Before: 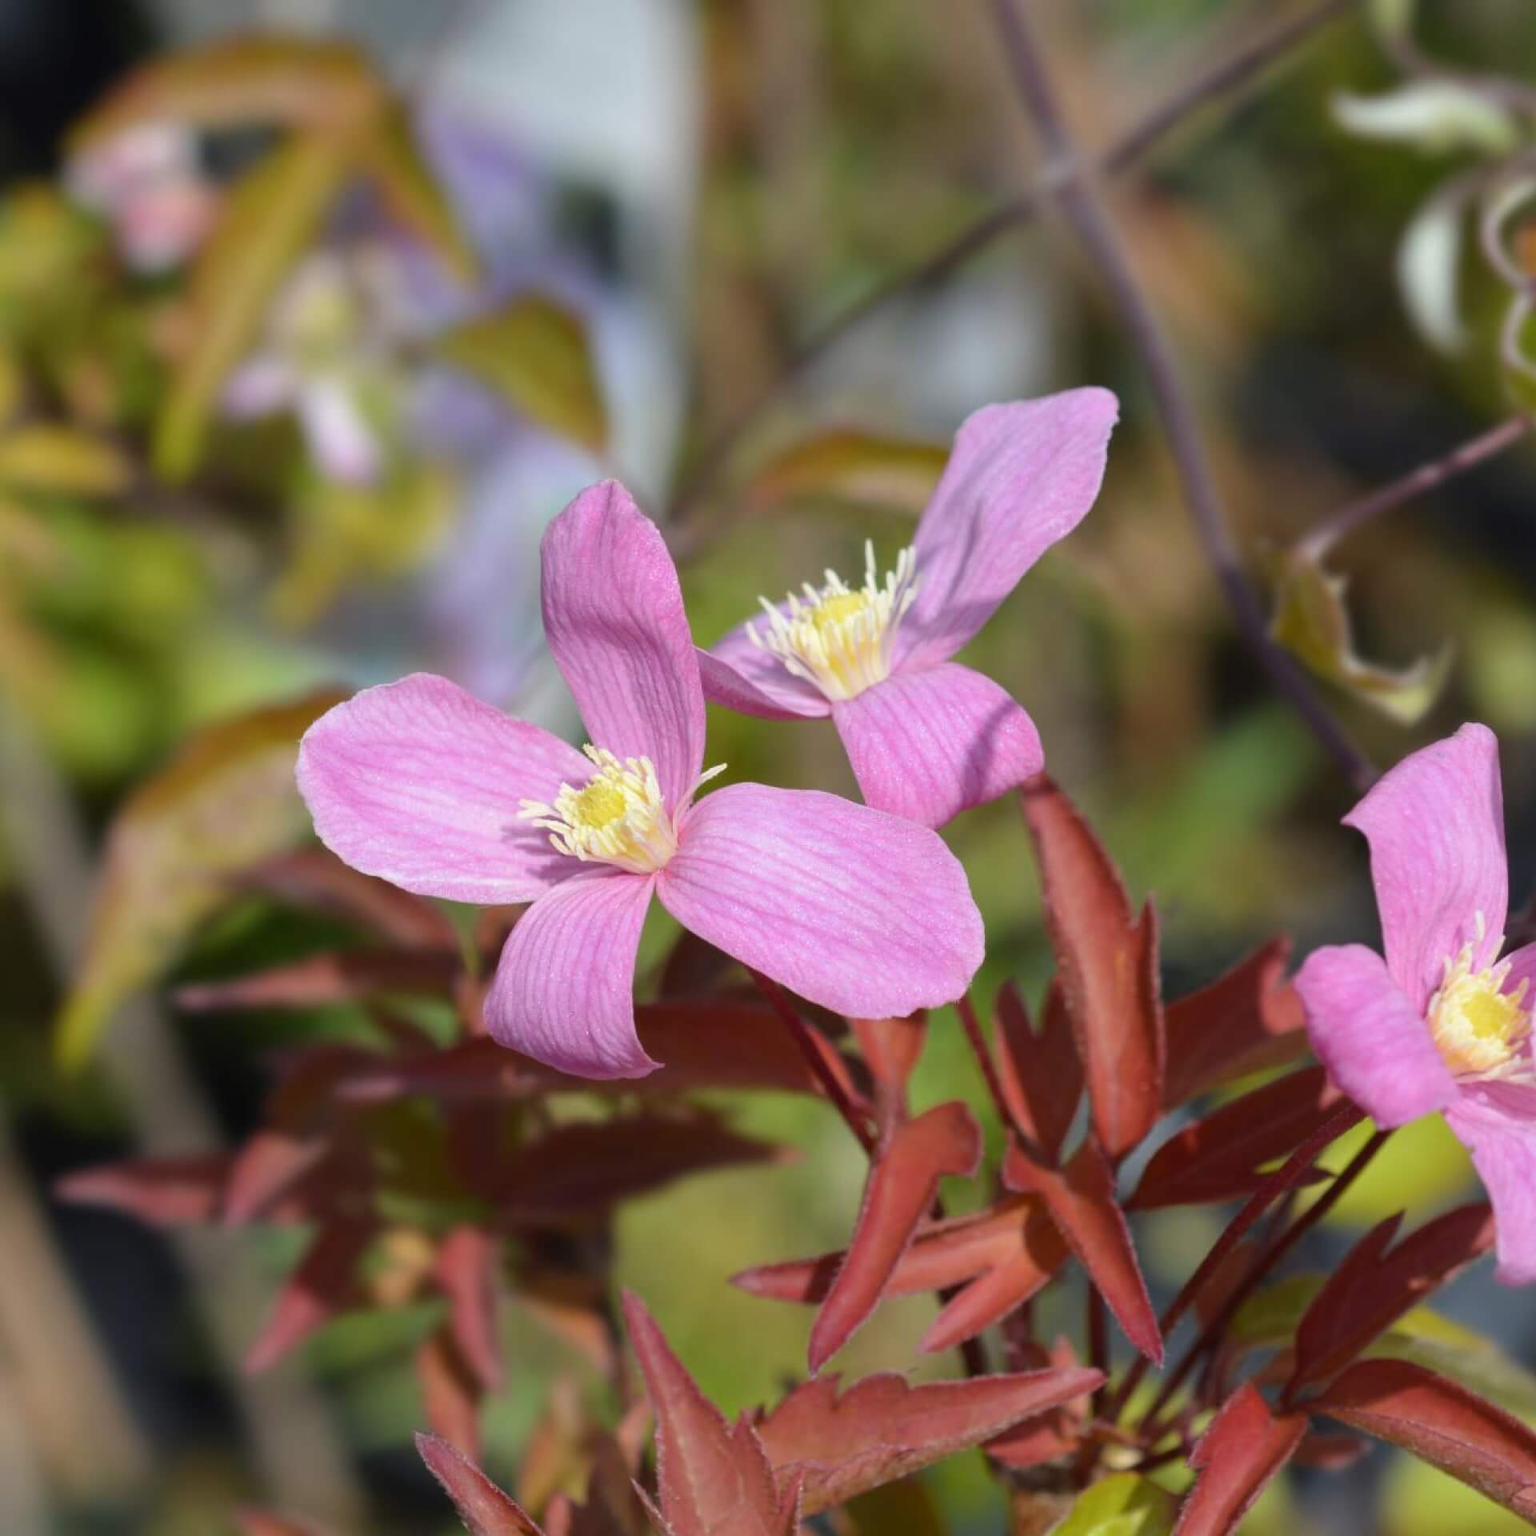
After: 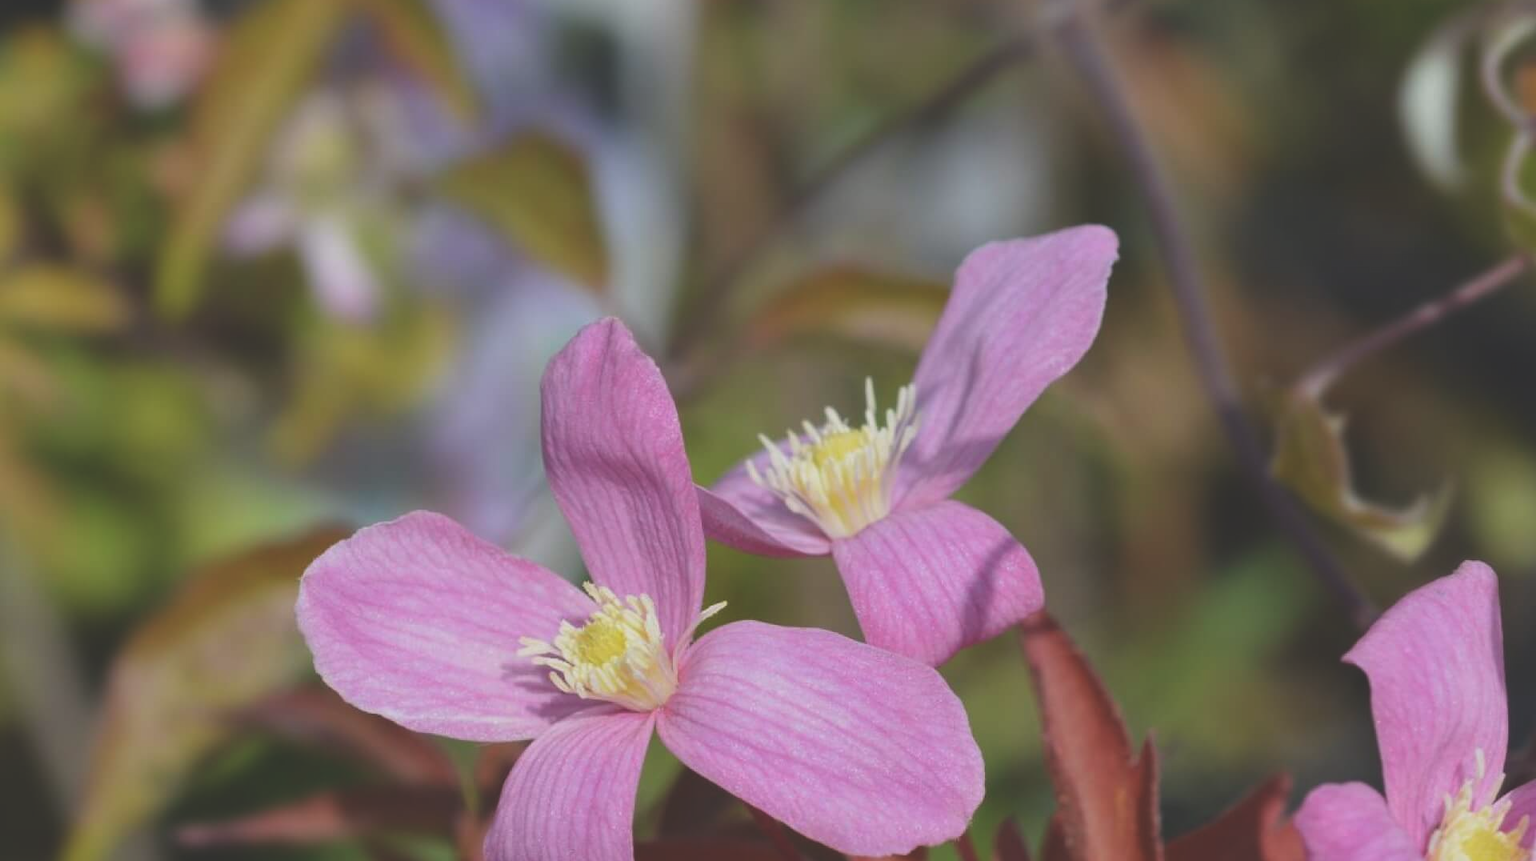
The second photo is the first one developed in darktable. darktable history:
crop and rotate: top 10.605%, bottom 33.274%
exposure: black level correction -0.036, exposure -0.497 EV, compensate highlight preservation false
